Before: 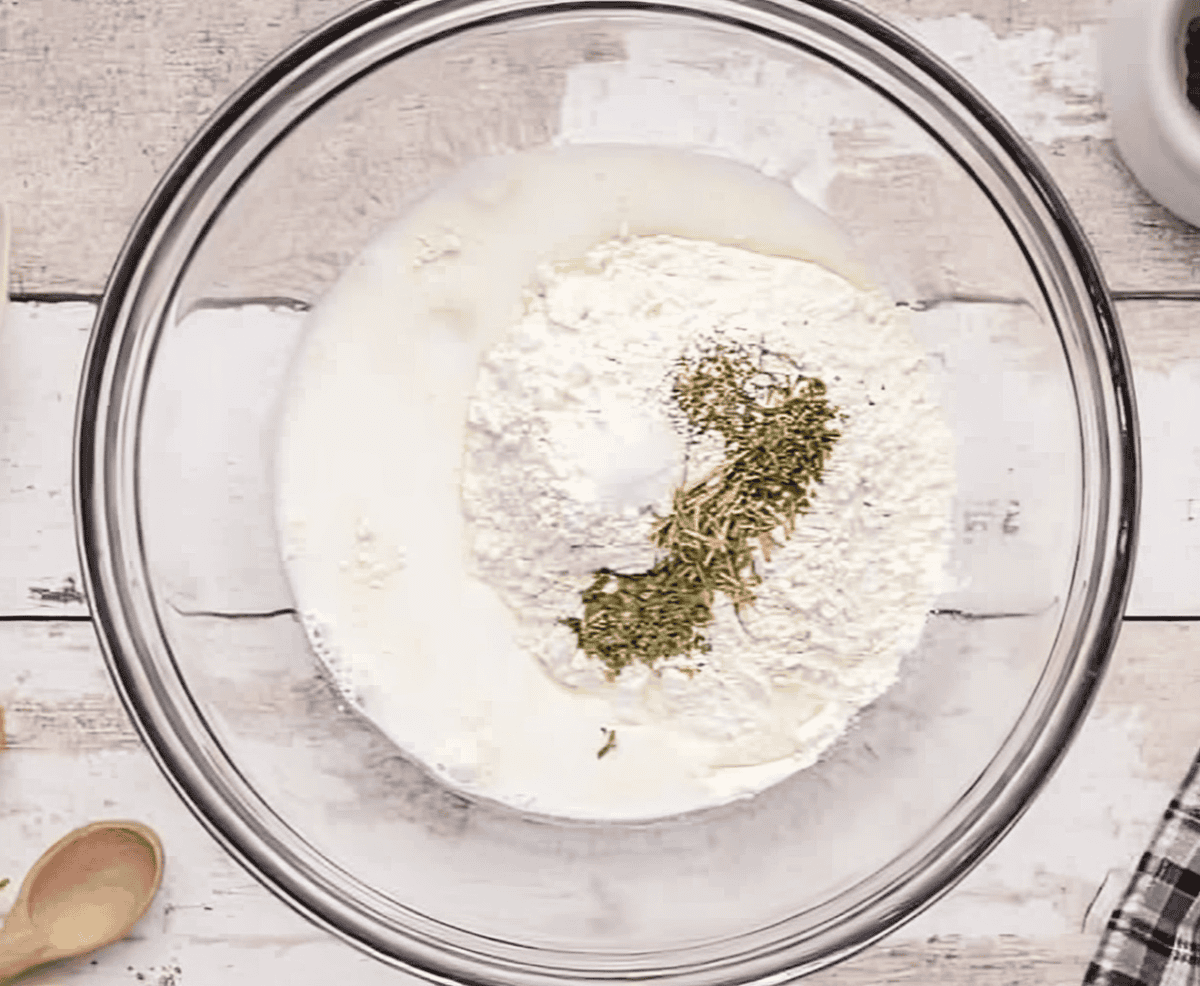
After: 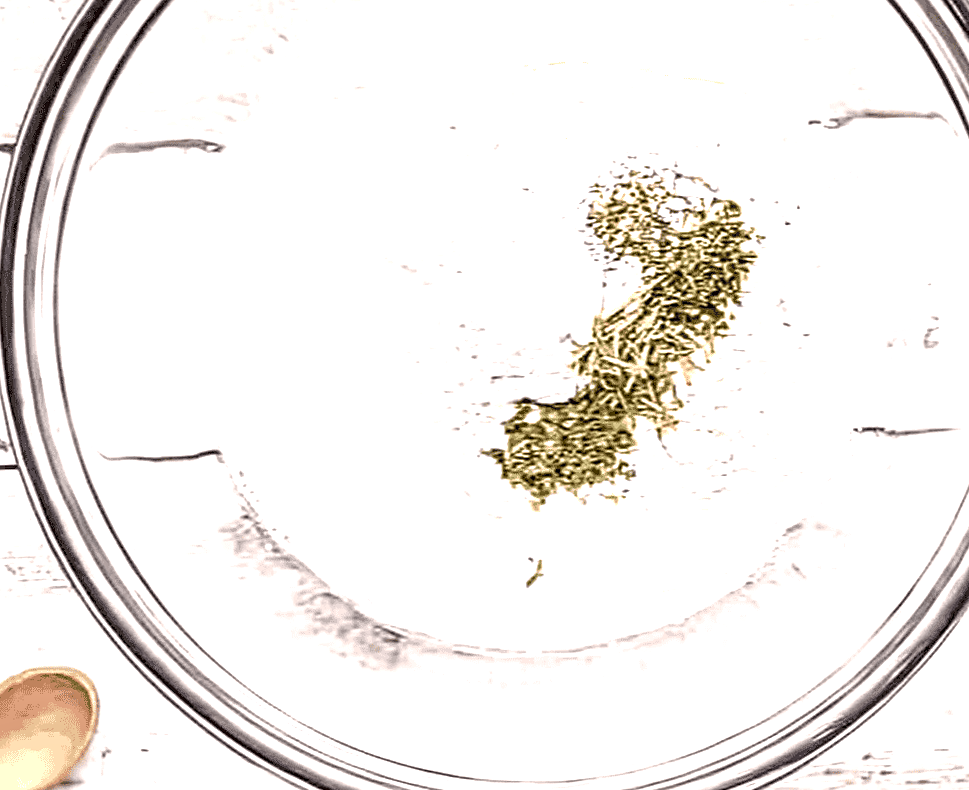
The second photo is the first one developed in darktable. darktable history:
exposure: black level correction 0, exposure 1.1 EV, compensate exposure bias true, compensate highlight preservation false
rotate and perspective: rotation -2.12°, lens shift (vertical) 0.009, lens shift (horizontal) -0.008, automatic cropping original format, crop left 0.036, crop right 0.964, crop top 0.05, crop bottom 0.959
sharpen: radius 1.864, amount 0.398, threshold 1.271
crop and rotate: left 4.842%, top 15.51%, right 10.668%
local contrast: highlights 65%, shadows 54%, detail 169%, midtone range 0.514
